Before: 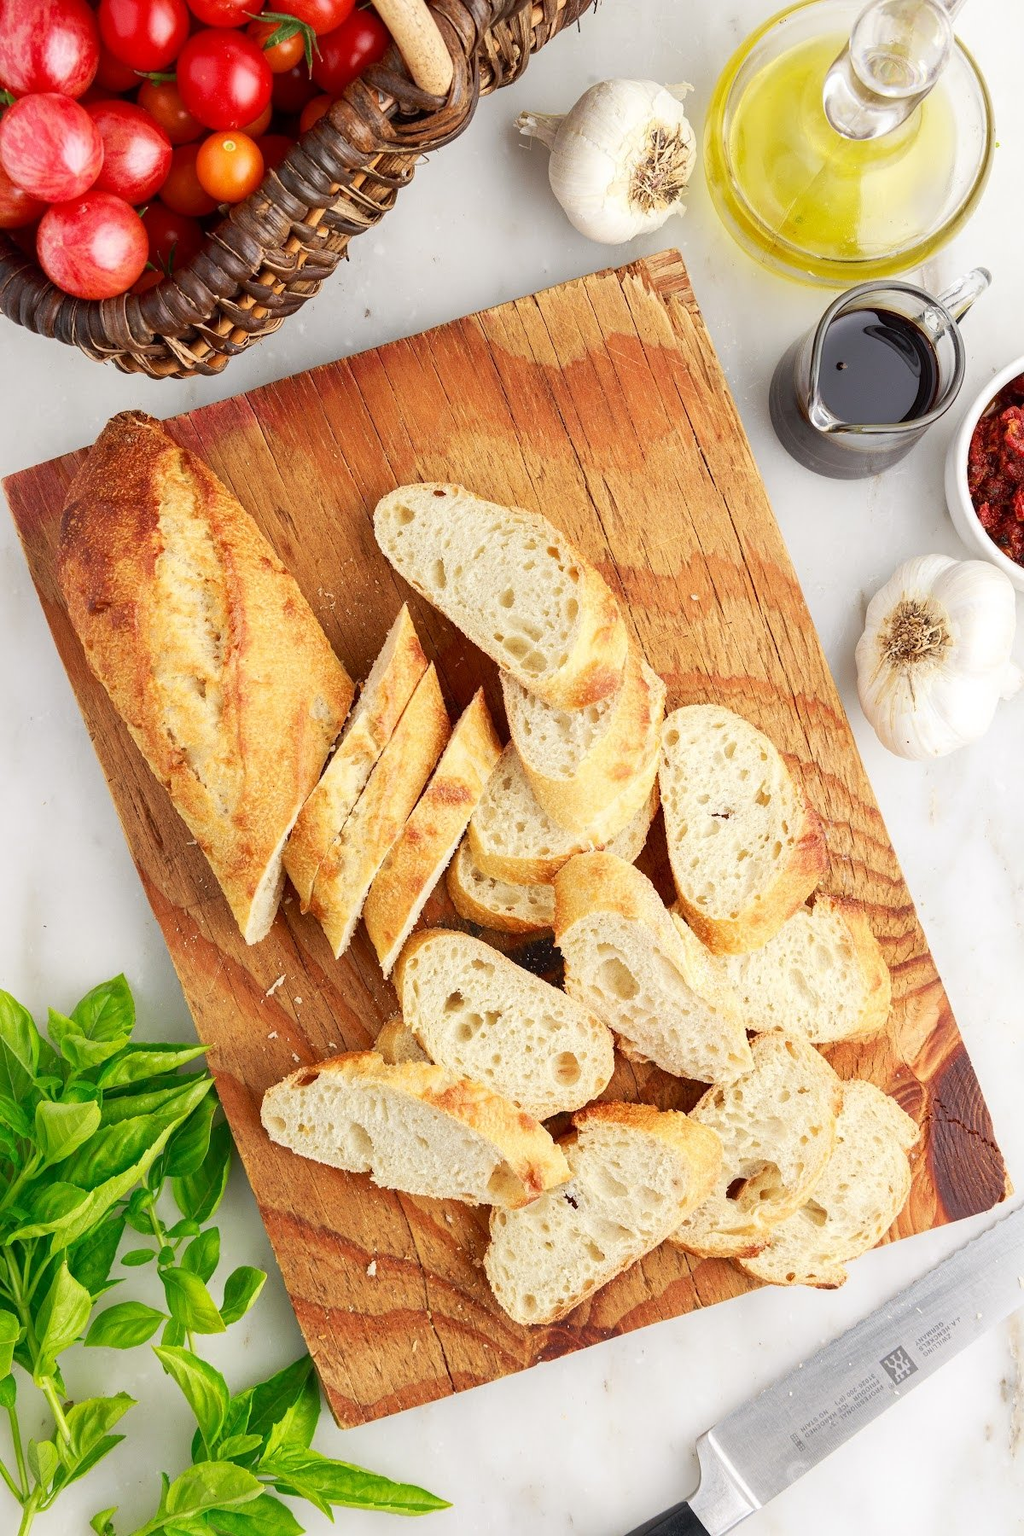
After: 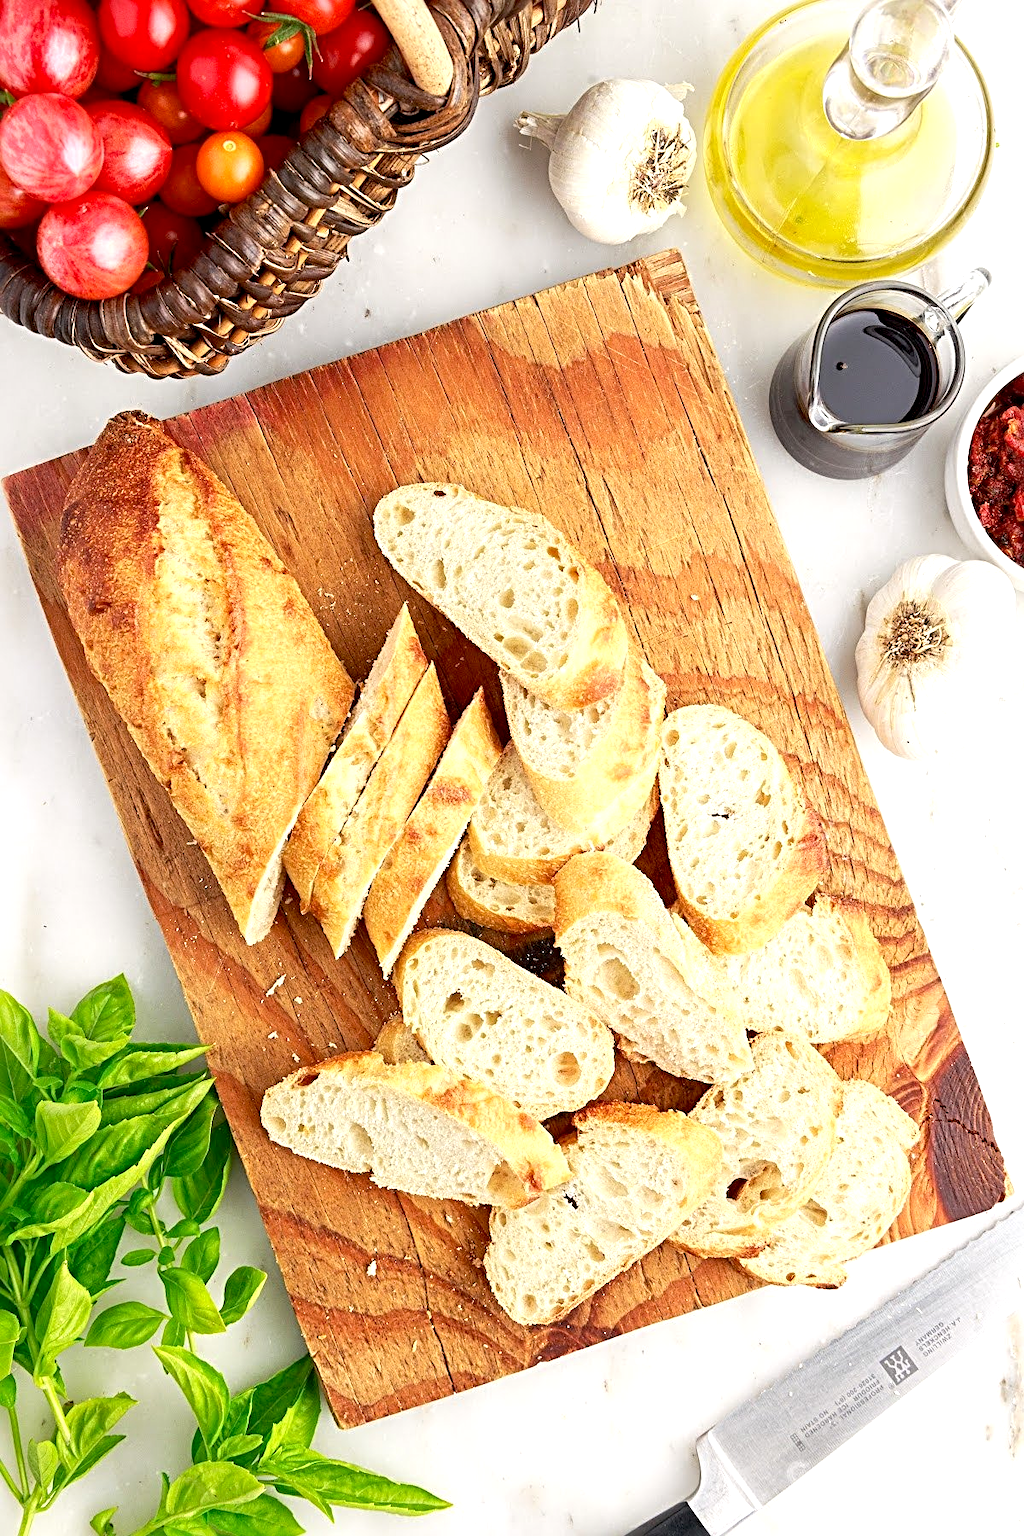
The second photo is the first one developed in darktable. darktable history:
exposure: black level correction 0.005, exposure 0.417 EV, compensate highlight preservation false
sharpen: radius 4
rotate and perspective: crop left 0, crop top 0
